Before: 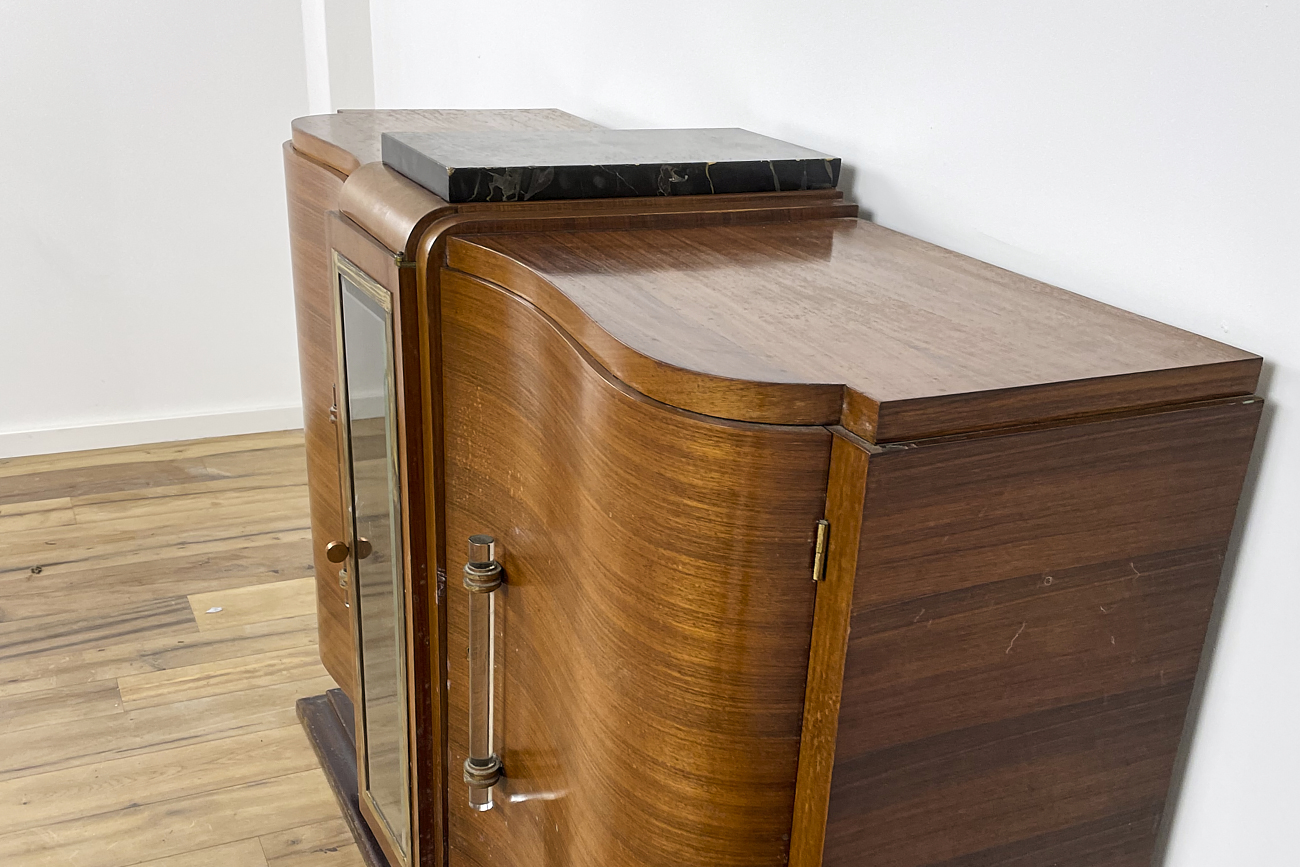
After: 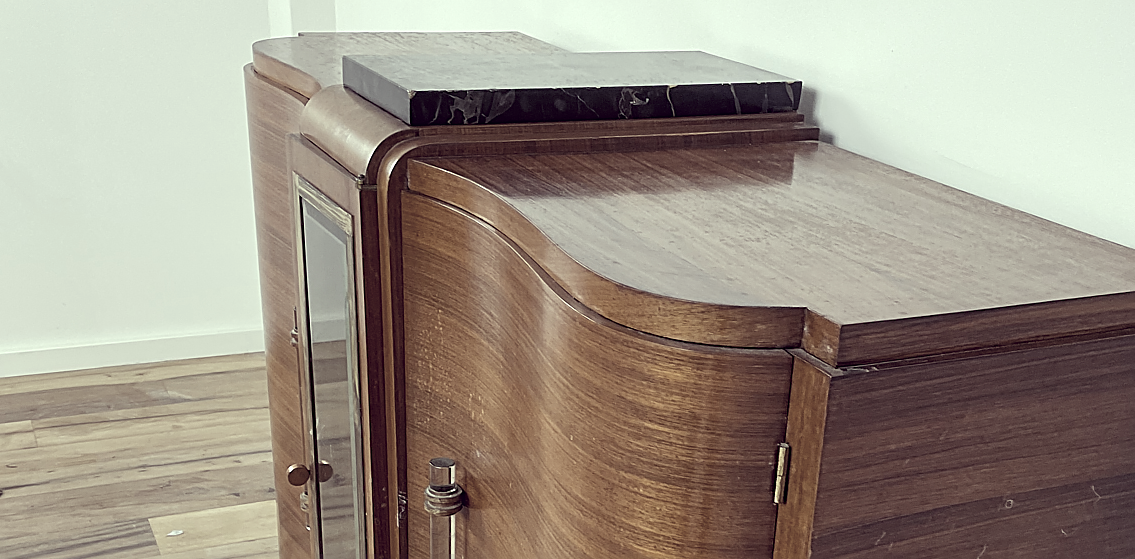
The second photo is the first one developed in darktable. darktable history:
white balance: red 1.009, blue 1.027
sharpen: on, module defaults
crop: left 3.015%, top 8.969%, right 9.647%, bottom 26.457%
color correction: highlights a* -20.17, highlights b* 20.27, shadows a* 20.03, shadows b* -20.46, saturation 0.43
